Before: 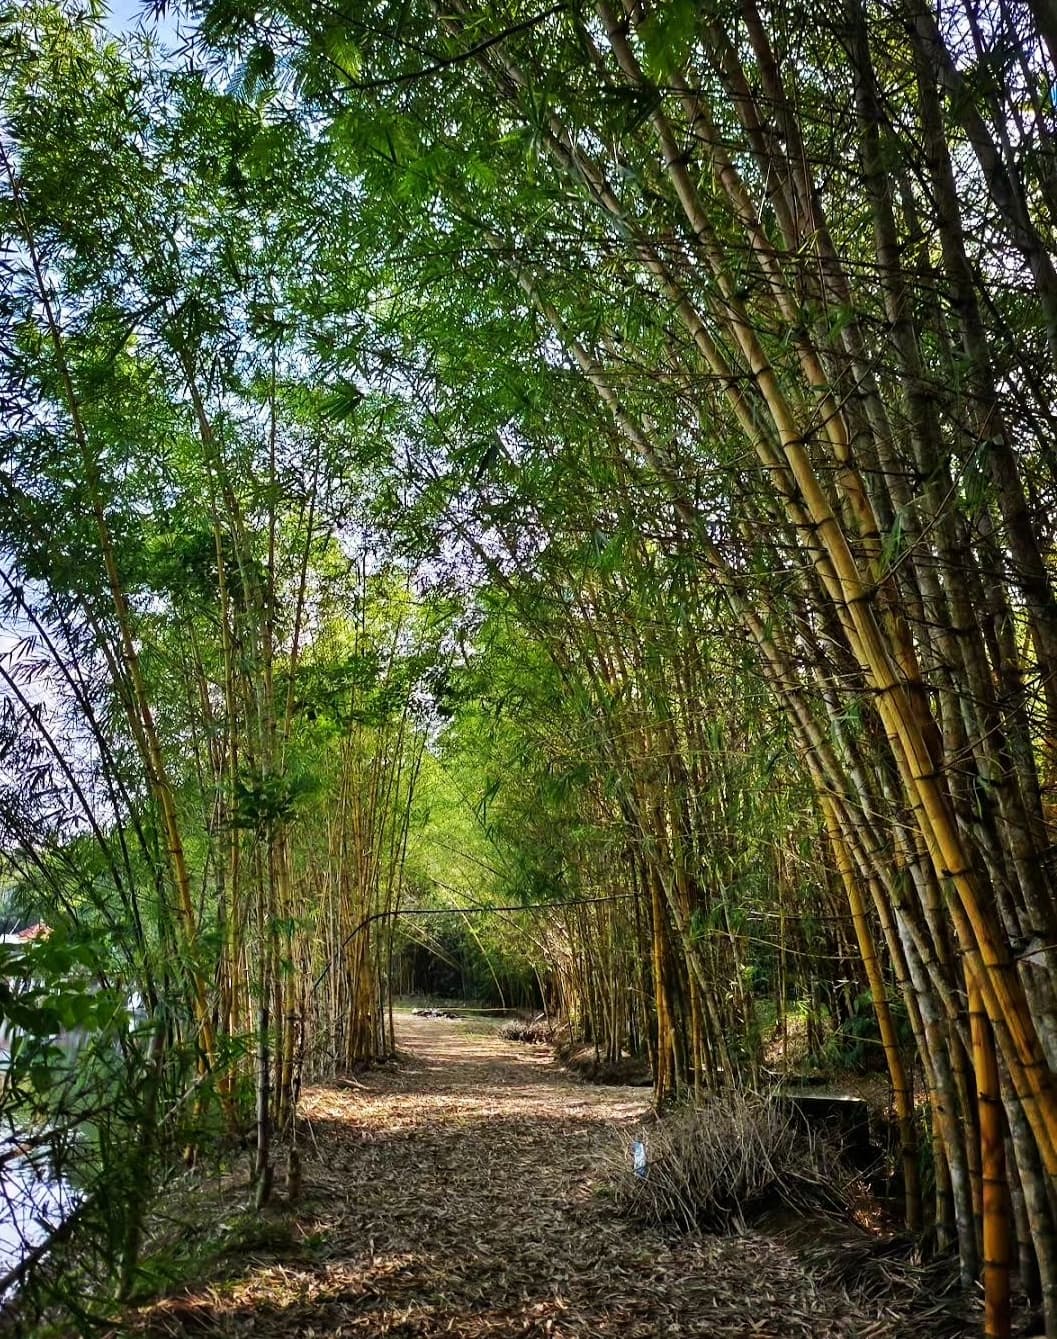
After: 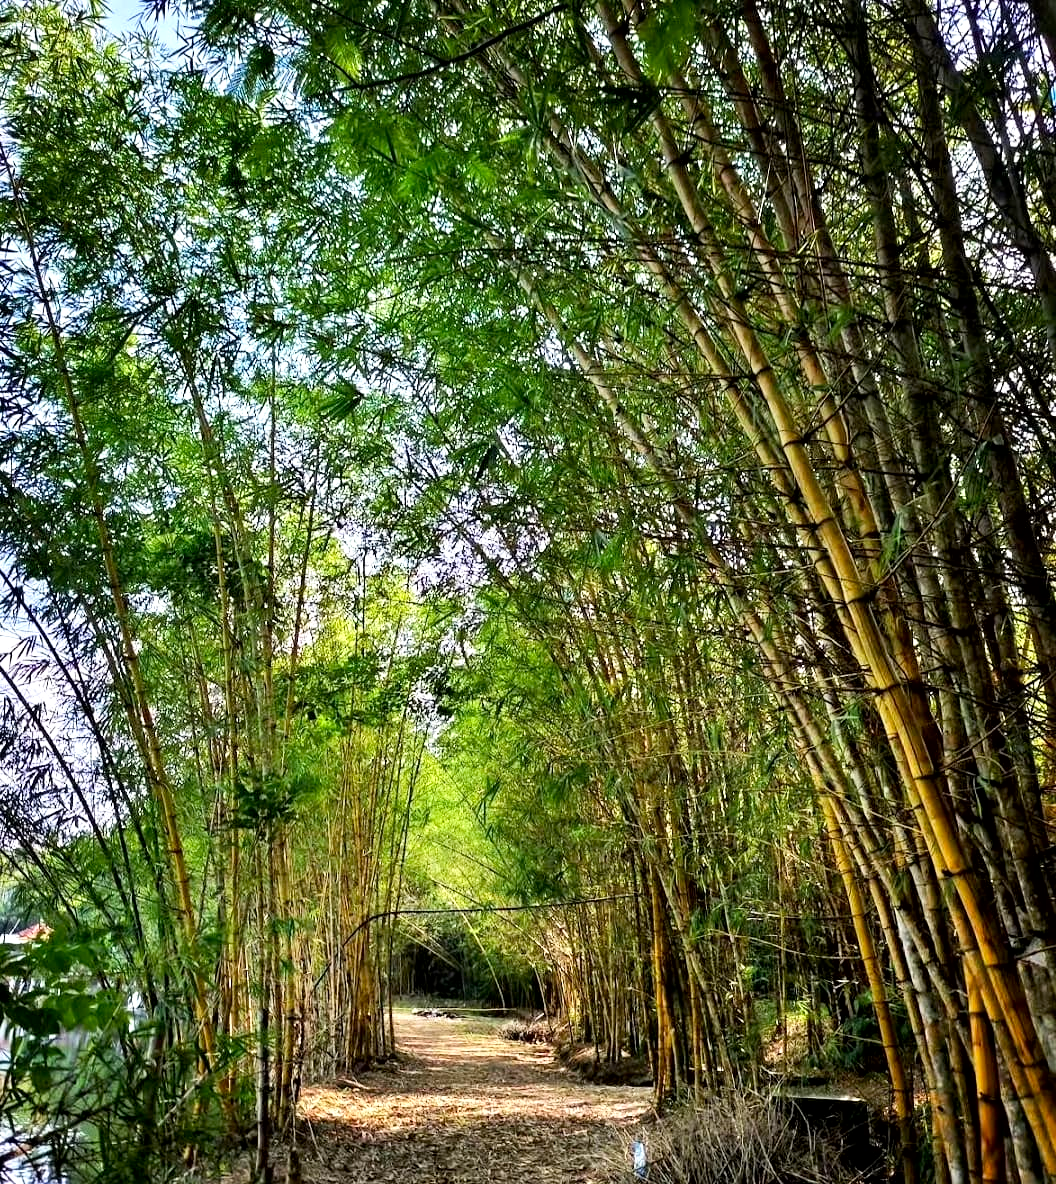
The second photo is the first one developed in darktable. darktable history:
crop and rotate: top 0%, bottom 11.531%
tone curve: curves: ch0 [(0, 0) (0.004, 0.002) (0.02, 0.013) (0.218, 0.218) (0.664, 0.718) (0.832, 0.873) (1, 1)], color space Lab, linked channels
color zones: curves: ch1 [(0, 0.525) (0.143, 0.556) (0.286, 0.52) (0.429, 0.5) (0.571, 0.5) (0.714, 0.5) (0.857, 0.503) (1, 0.525)]
exposure: black level correction 0.005, exposure 0.415 EV, compensate highlight preservation false
